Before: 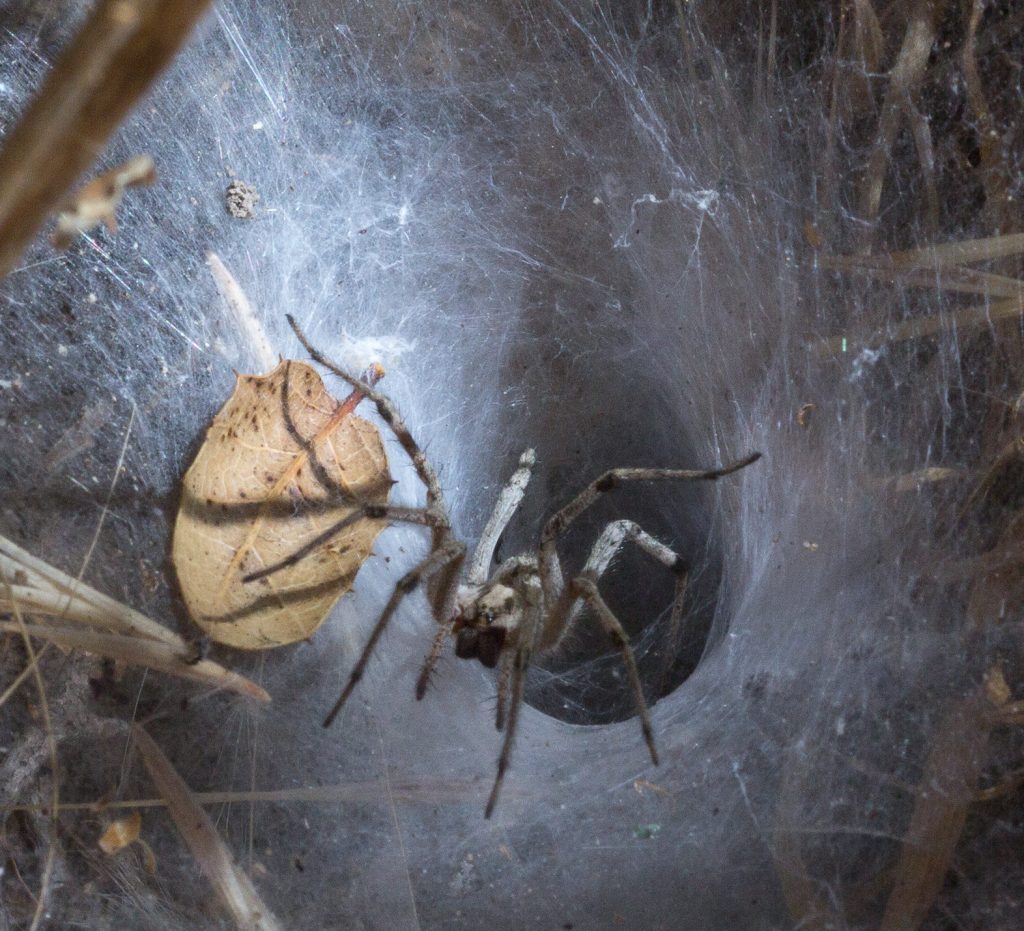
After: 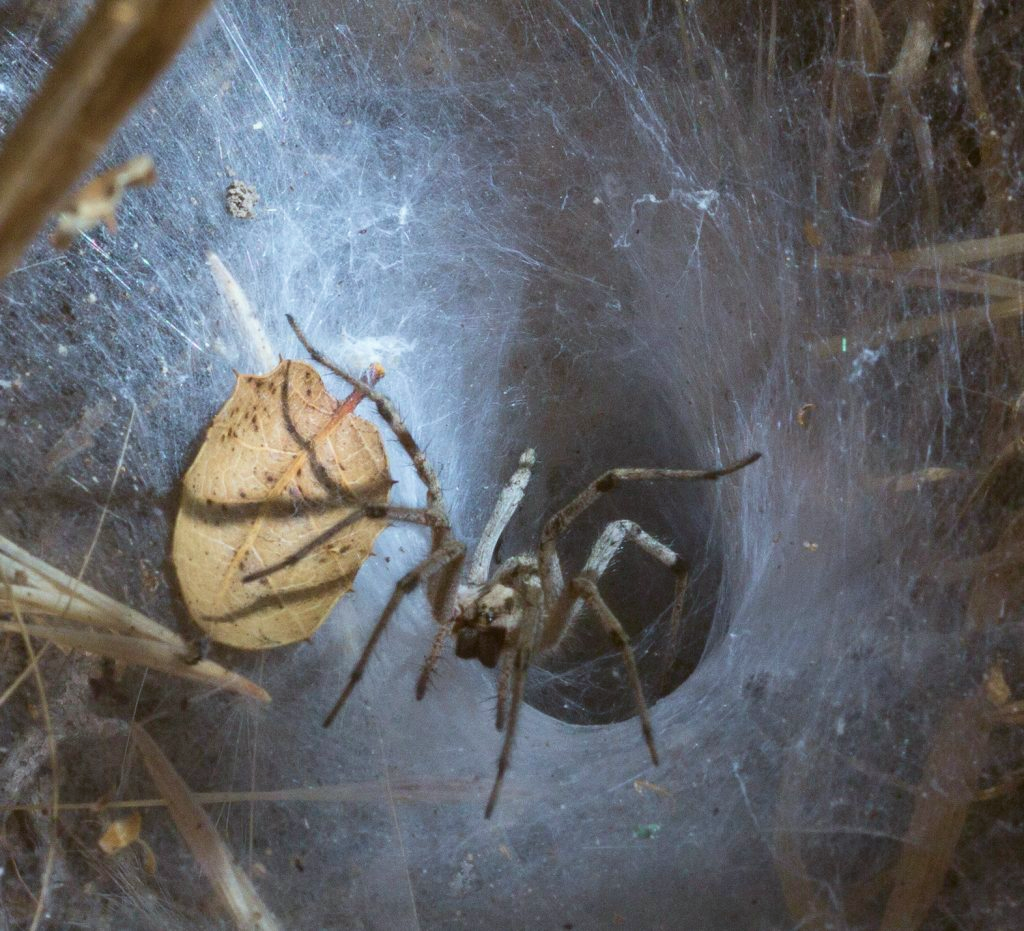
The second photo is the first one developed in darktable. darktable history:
color balance: lift [1.004, 1.002, 1.002, 0.998], gamma [1, 1.007, 1.002, 0.993], gain [1, 0.977, 1.013, 1.023], contrast -3.64%
velvia: on, module defaults
